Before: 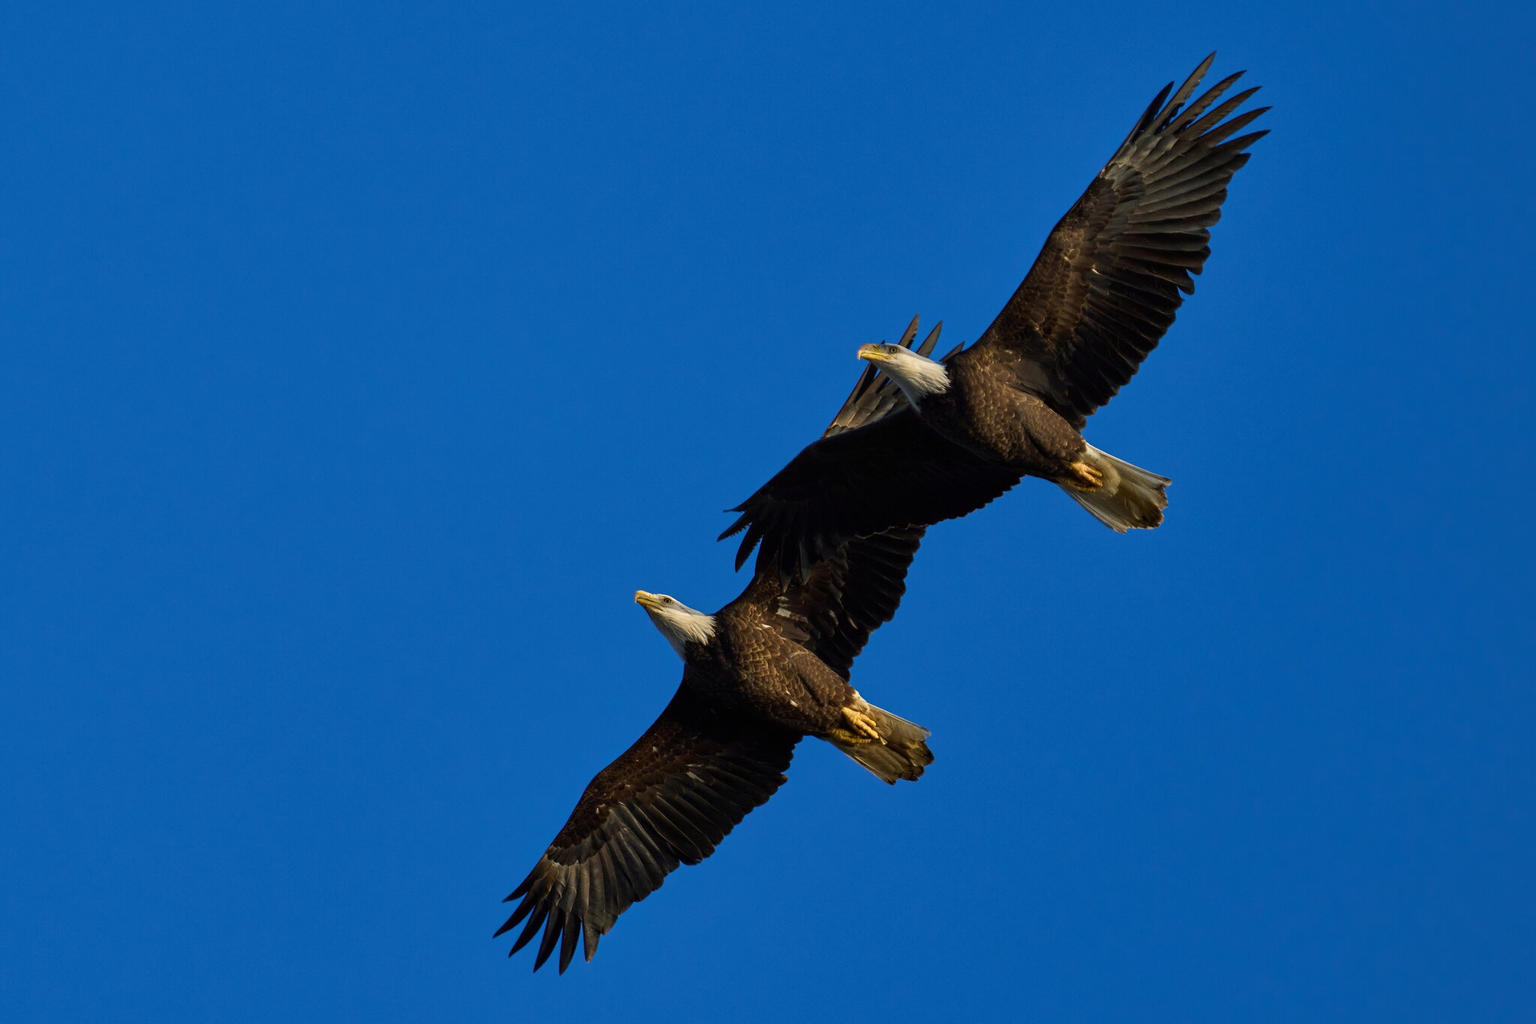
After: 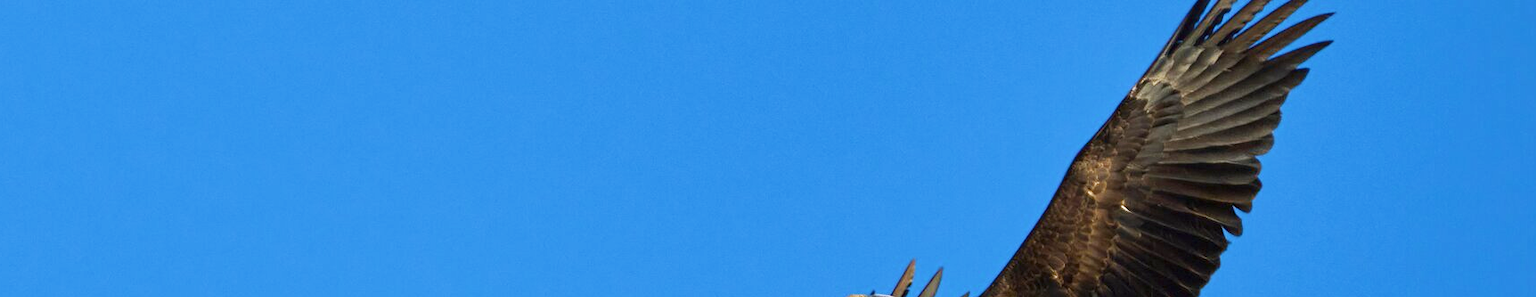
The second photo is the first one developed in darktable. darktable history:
exposure: black level correction 0, exposure 0.599 EV, compensate highlight preservation false
tone equalizer: mask exposure compensation -0.498 EV
base curve: curves: ch0 [(0, 0) (0.204, 0.334) (0.55, 0.733) (1, 1)], preserve colors none
color calibration: illuminant same as pipeline (D50), adaptation XYZ, x 0.345, y 0.358, temperature 5004.4 K
crop and rotate: left 9.683%, top 9.38%, right 6.12%, bottom 66.126%
